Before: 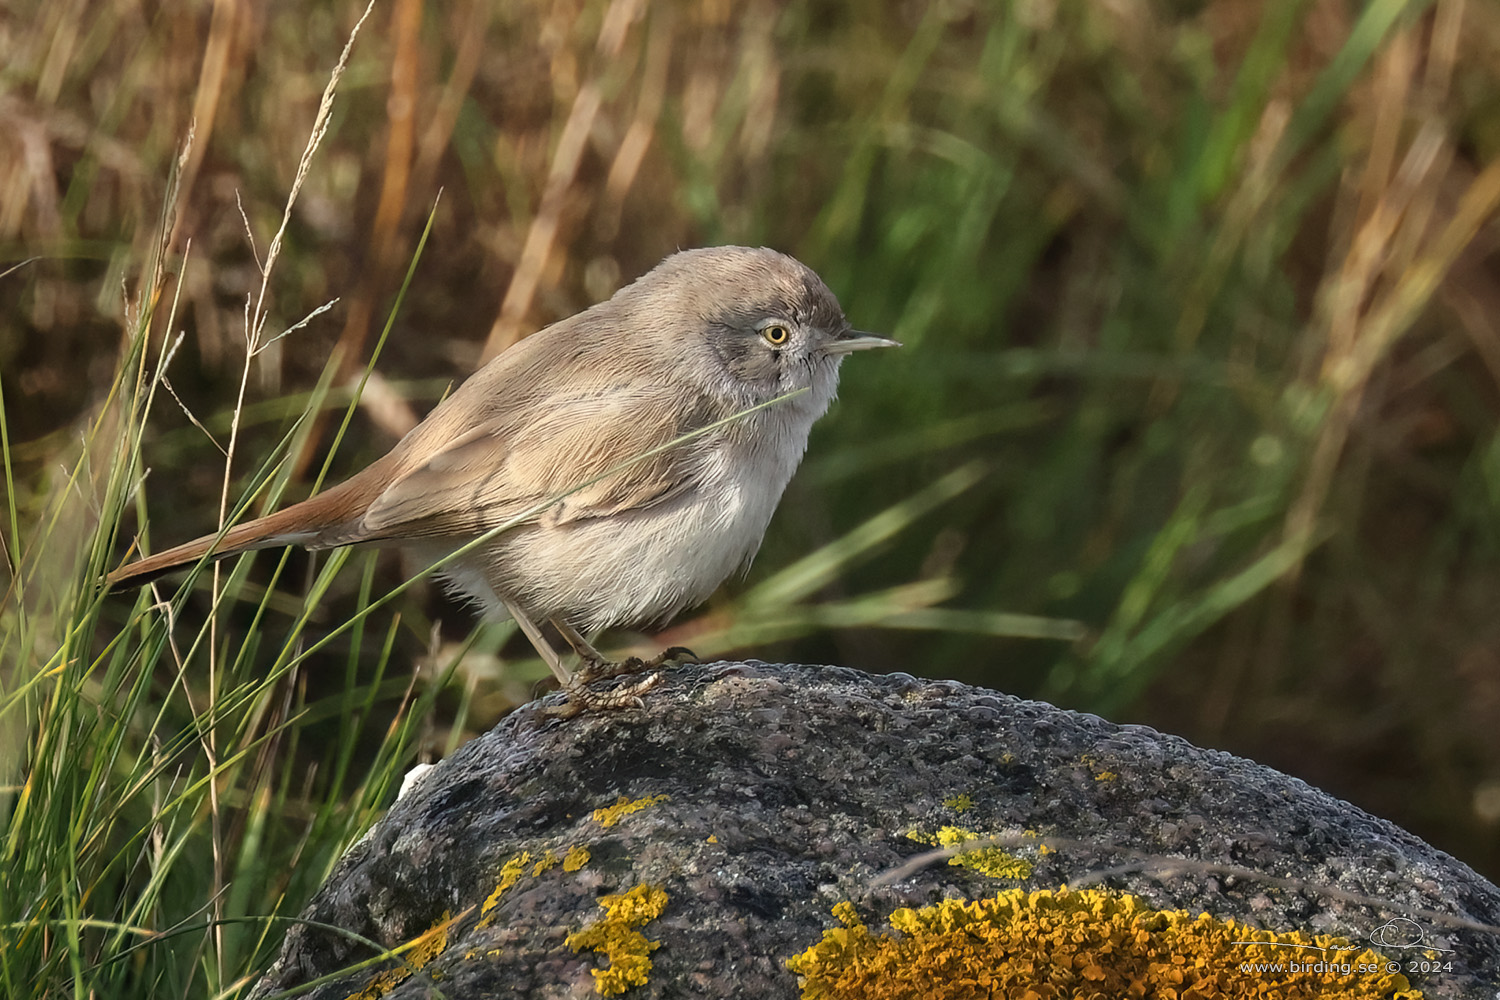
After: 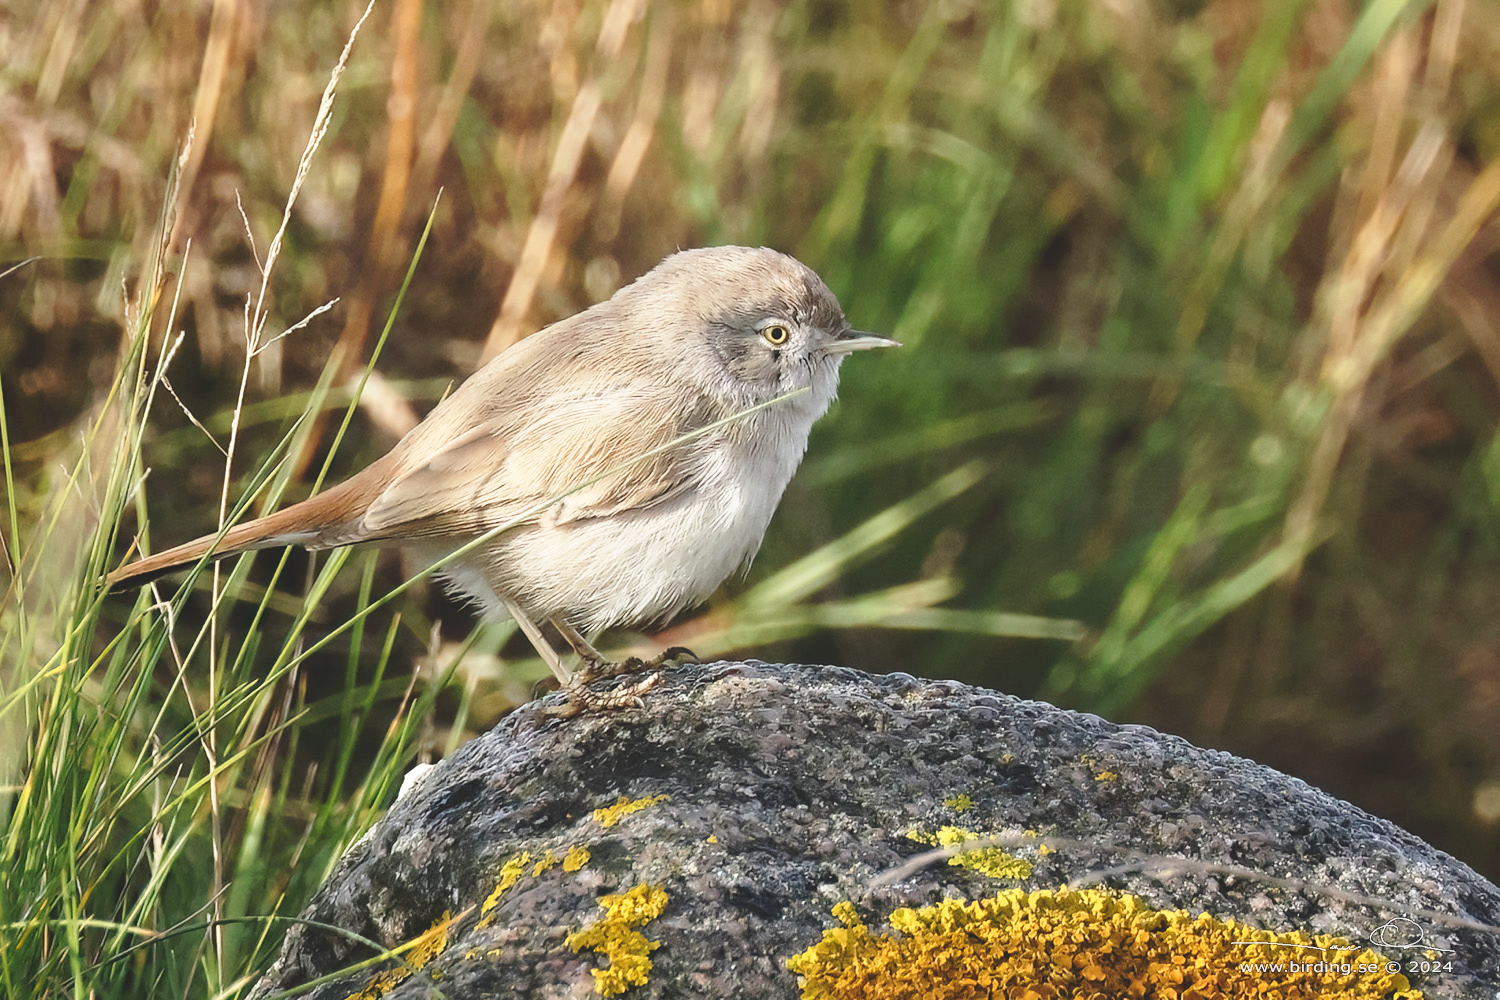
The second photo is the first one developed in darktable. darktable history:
base curve: curves: ch0 [(0, 0) (0.028, 0.03) (0.121, 0.232) (0.46, 0.748) (0.859, 0.968) (1, 1)], preserve colors none
exposure: black level correction -0.016, compensate highlight preservation false
